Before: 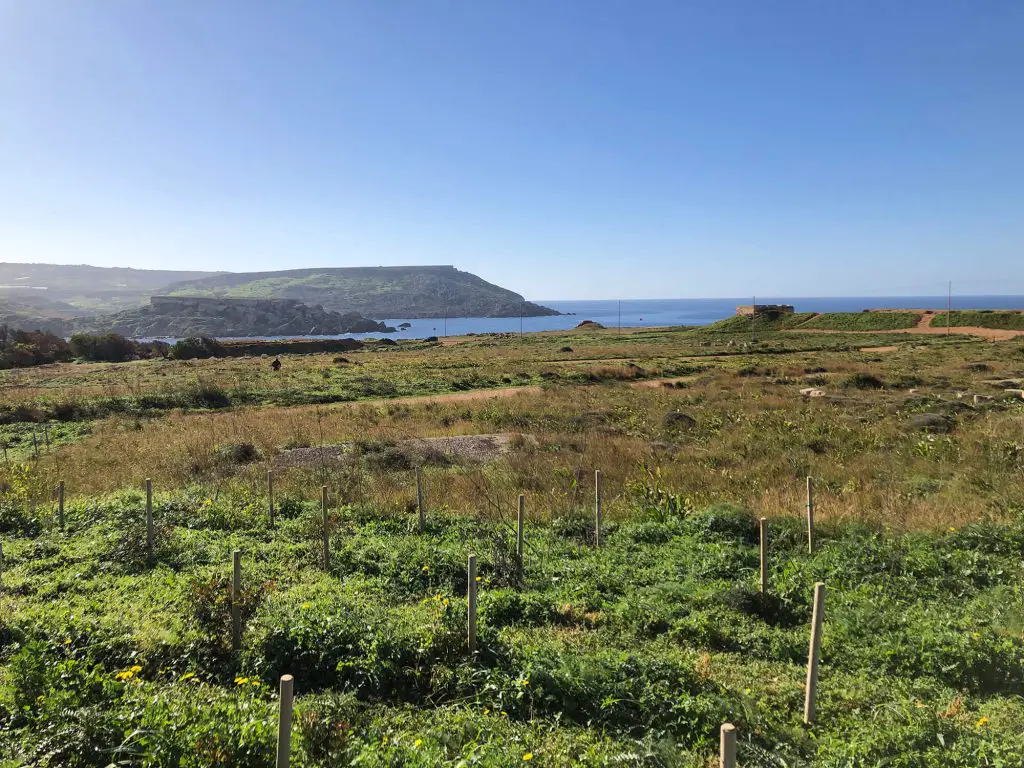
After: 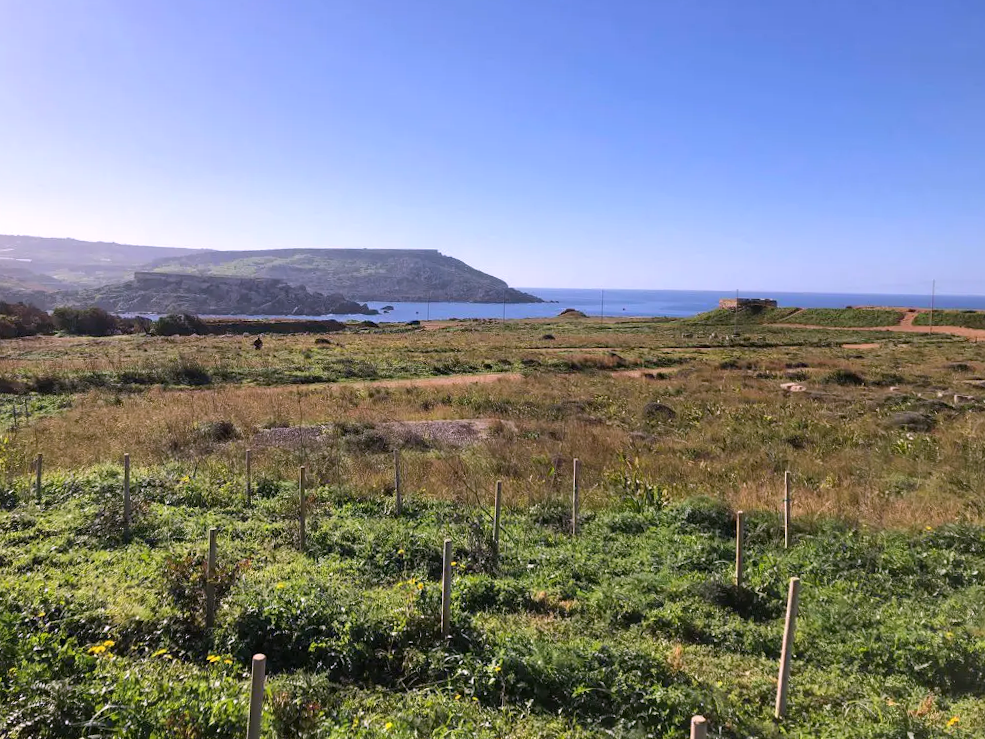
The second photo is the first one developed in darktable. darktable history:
white balance: red 1.066, blue 1.119
crop and rotate: angle -1.69°
